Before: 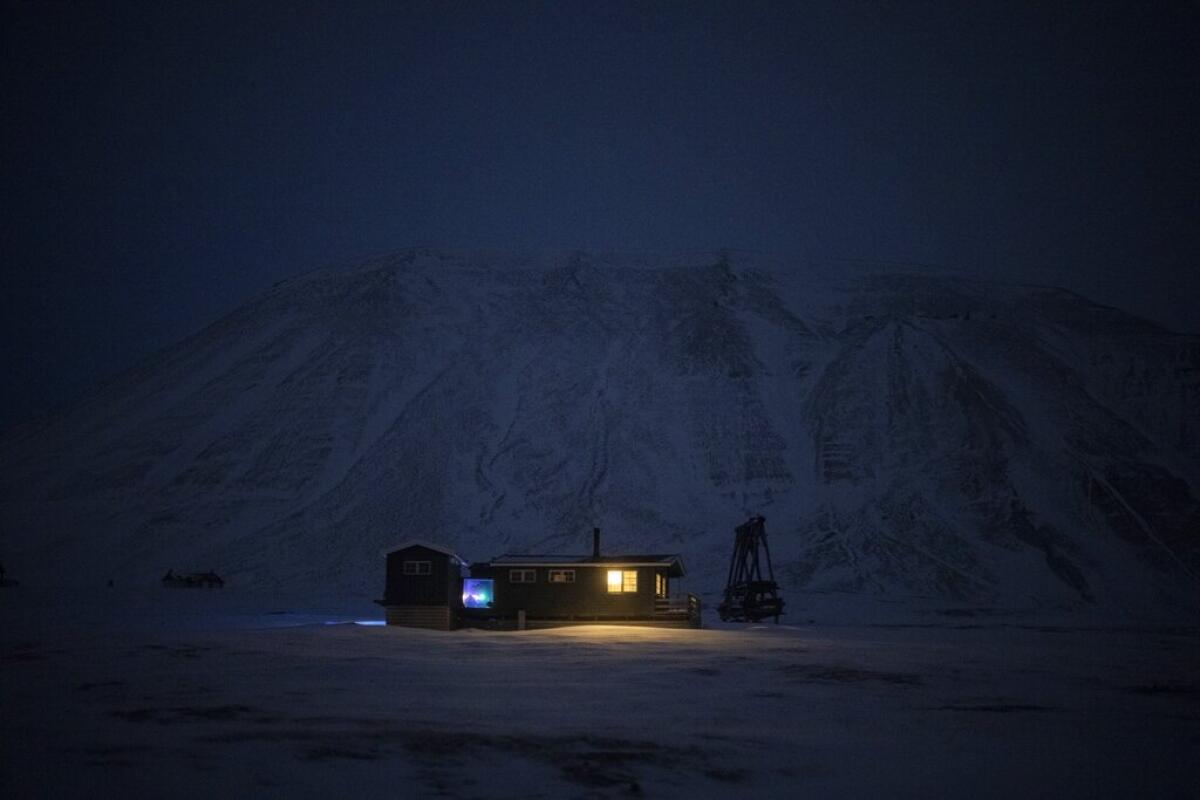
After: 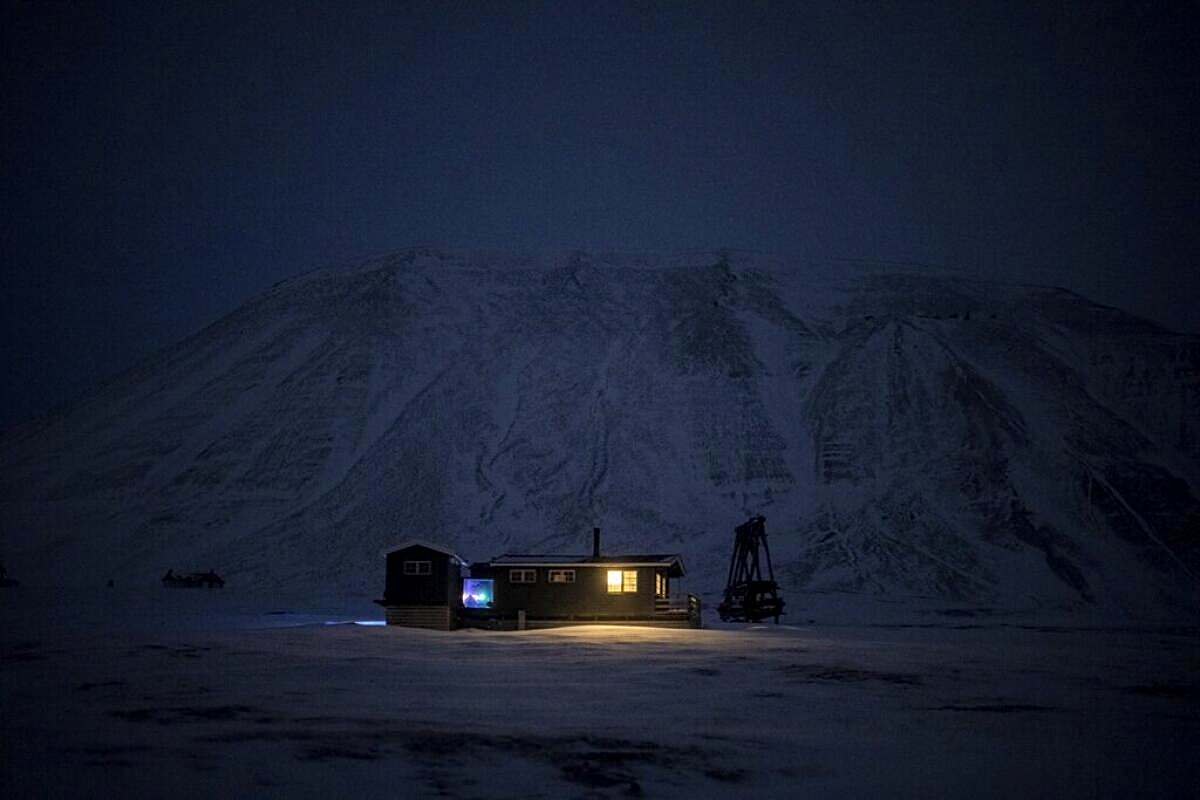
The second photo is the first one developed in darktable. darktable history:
local contrast: detail 130%
exposure: black level correction 0.001, compensate highlight preservation false
sharpen: on, module defaults
